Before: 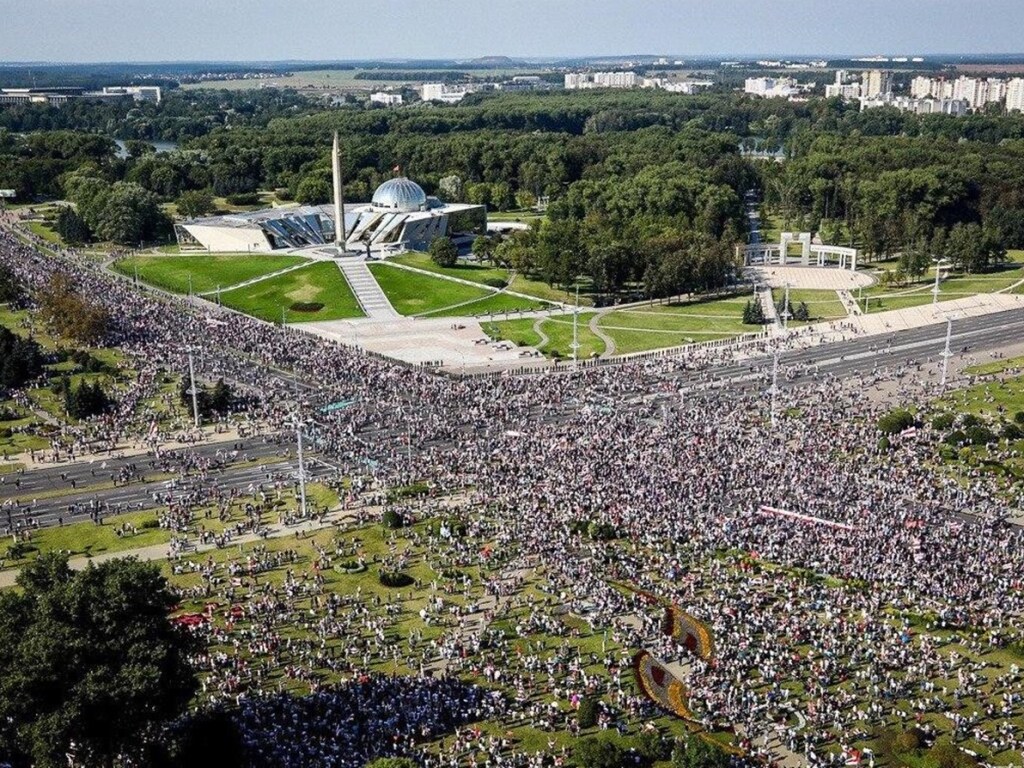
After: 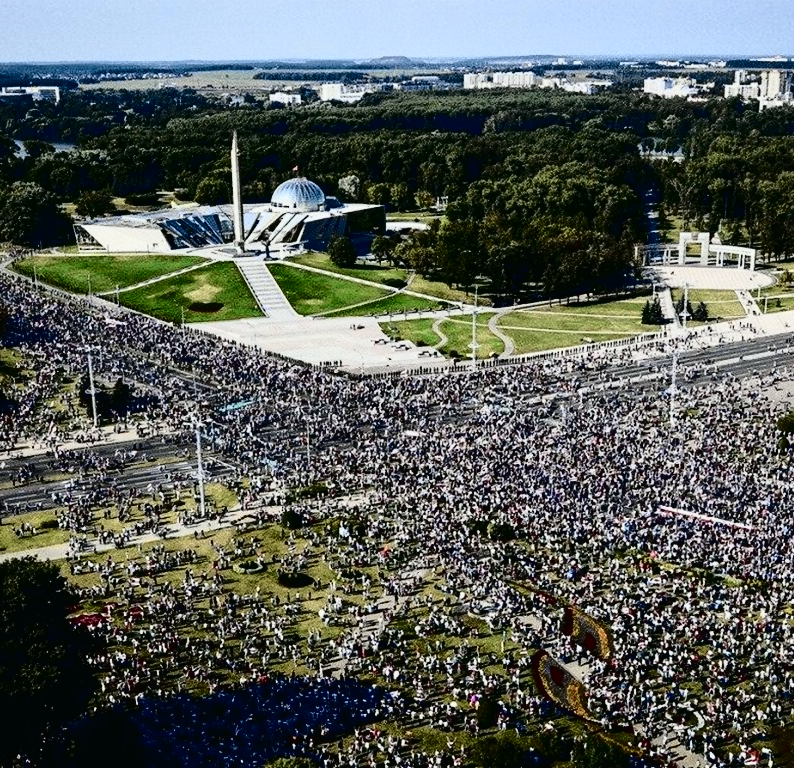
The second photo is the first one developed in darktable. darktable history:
tone curve: curves: ch0 [(0.014, 0.013) (0.088, 0.043) (0.208, 0.176) (0.257, 0.267) (0.406, 0.483) (0.489, 0.556) (0.667, 0.73) (0.793, 0.851) (0.994, 0.974)]; ch1 [(0, 0) (0.161, 0.092) (0.35, 0.33) (0.392, 0.392) (0.457, 0.467) (0.505, 0.497) (0.537, 0.518) (0.553, 0.53) (0.58, 0.567) (0.739, 0.697) (1, 1)]; ch2 [(0, 0) (0.346, 0.362) (0.448, 0.419) (0.502, 0.499) (0.533, 0.517) (0.556, 0.533) (0.629, 0.619) (0.717, 0.678) (1, 1)], color space Lab, independent channels, preserve colors none
crop: left 9.884%, right 12.524%
contrast brightness saturation: contrast 0.241, brightness -0.225, saturation 0.14
color zones: curves: ch0 [(0, 0.558) (0.143, 0.559) (0.286, 0.529) (0.429, 0.505) (0.571, 0.5) (0.714, 0.5) (0.857, 0.5) (1, 0.558)]; ch1 [(0, 0.469) (0.01, 0.469) (0.12, 0.446) (0.248, 0.469) (0.5, 0.5) (0.748, 0.5) (0.99, 0.469) (1, 0.469)]
